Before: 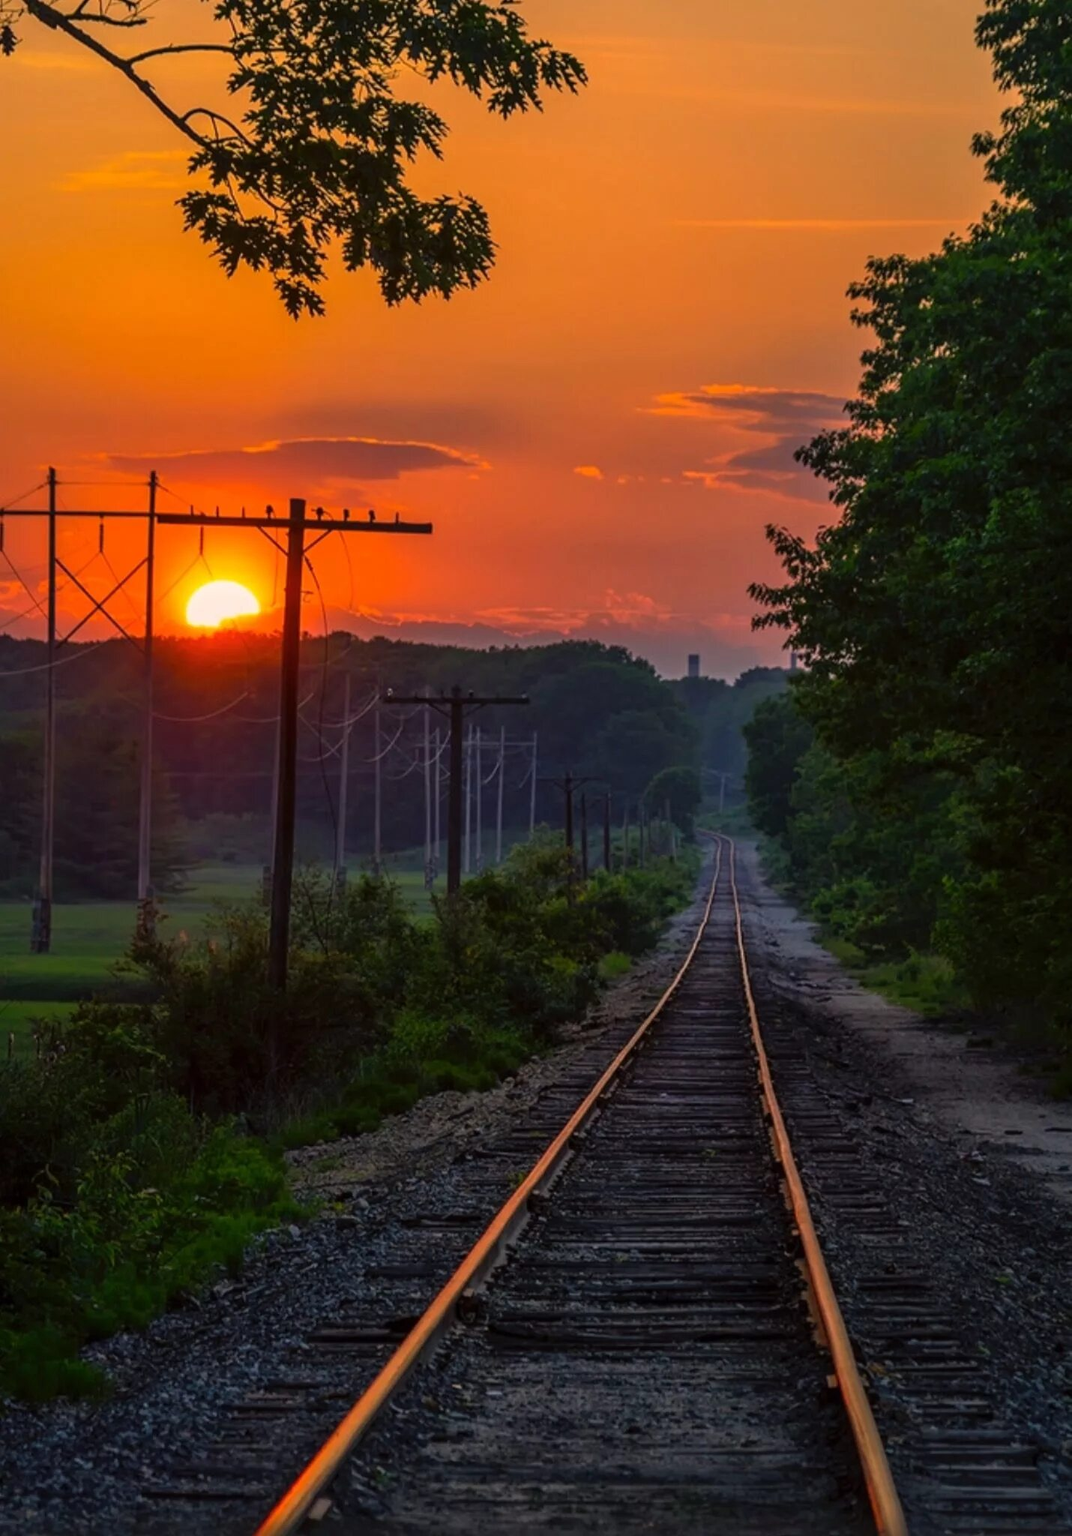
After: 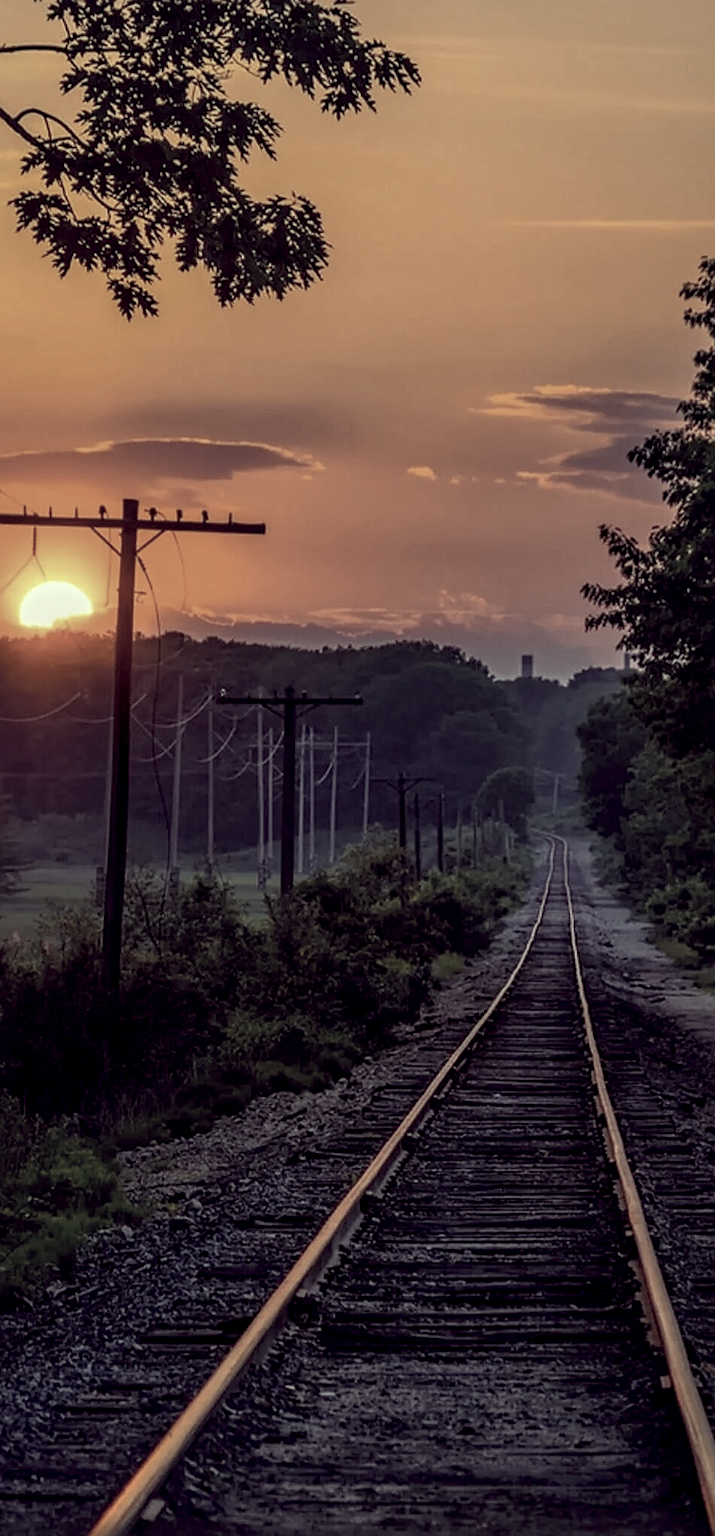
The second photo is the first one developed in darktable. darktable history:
crop and rotate: left 15.595%, right 17.745%
exposure: black level correction 0.005, exposure 0.002 EV, compensate exposure bias true, compensate highlight preservation false
local contrast: on, module defaults
sharpen: amount 0.492
color correction: highlights a* -20.44, highlights b* 21.01, shadows a* 20.01, shadows b* -20.48, saturation 0.385
